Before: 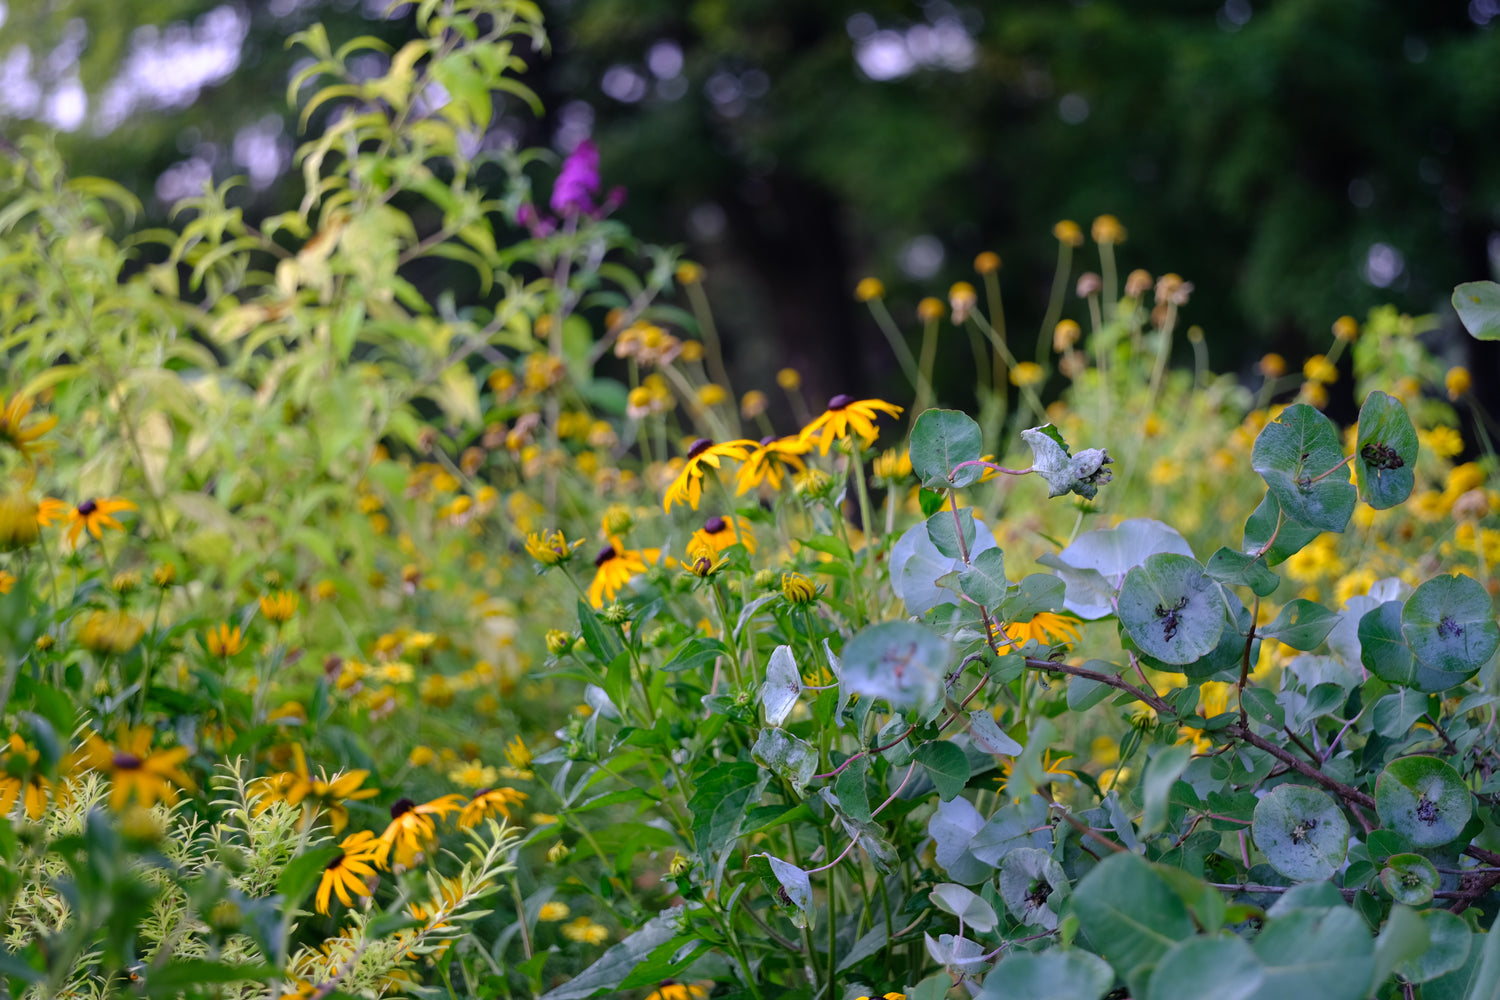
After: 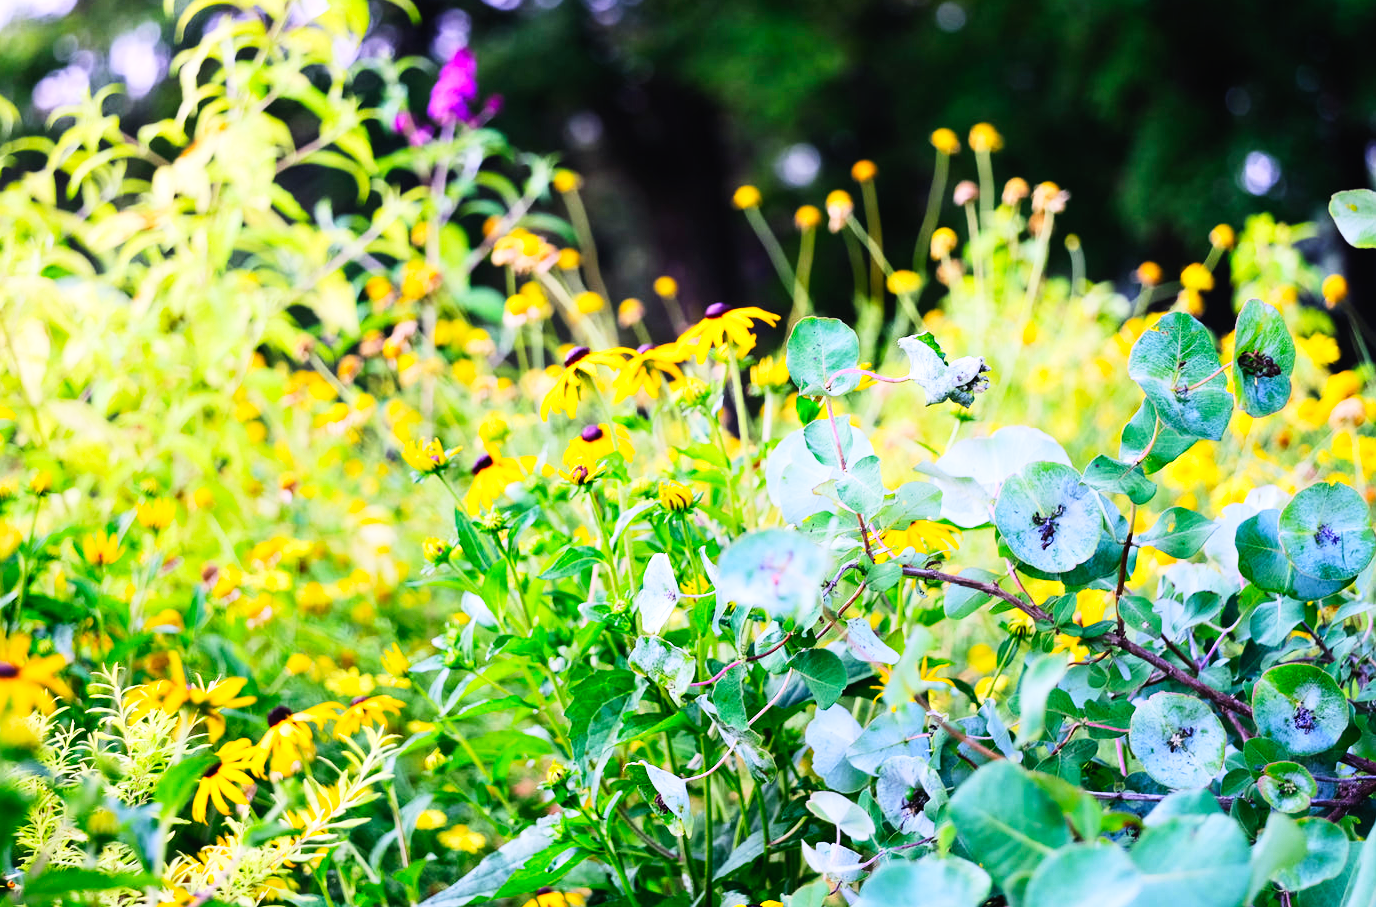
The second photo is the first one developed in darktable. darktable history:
base curve: curves: ch0 [(0, 0) (0.007, 0.004) (0.027, 0.03) (0.046, 0.07) (0.207, 0.54) (0.442, 0.872) (0.673, 0.972) (1, 1)], preserve colors none
contrast brightness saturation: contrast 0.2, brightness 0.15, saturation 0.14
crop and rotate: left 8.262%, top 9.226%
